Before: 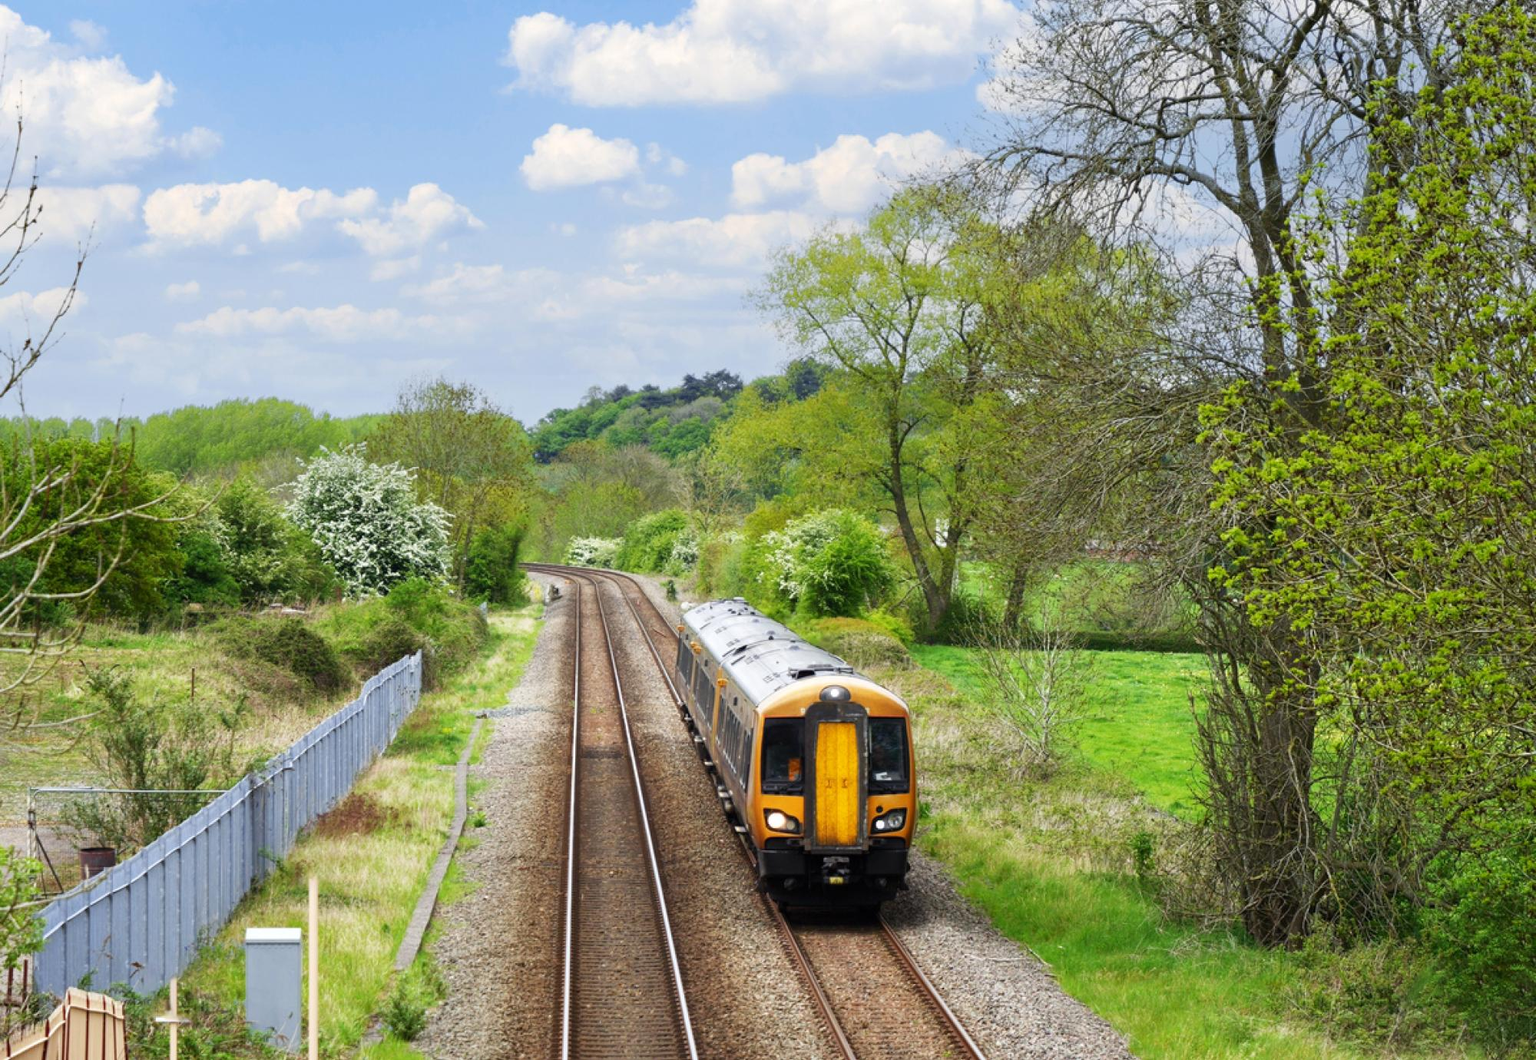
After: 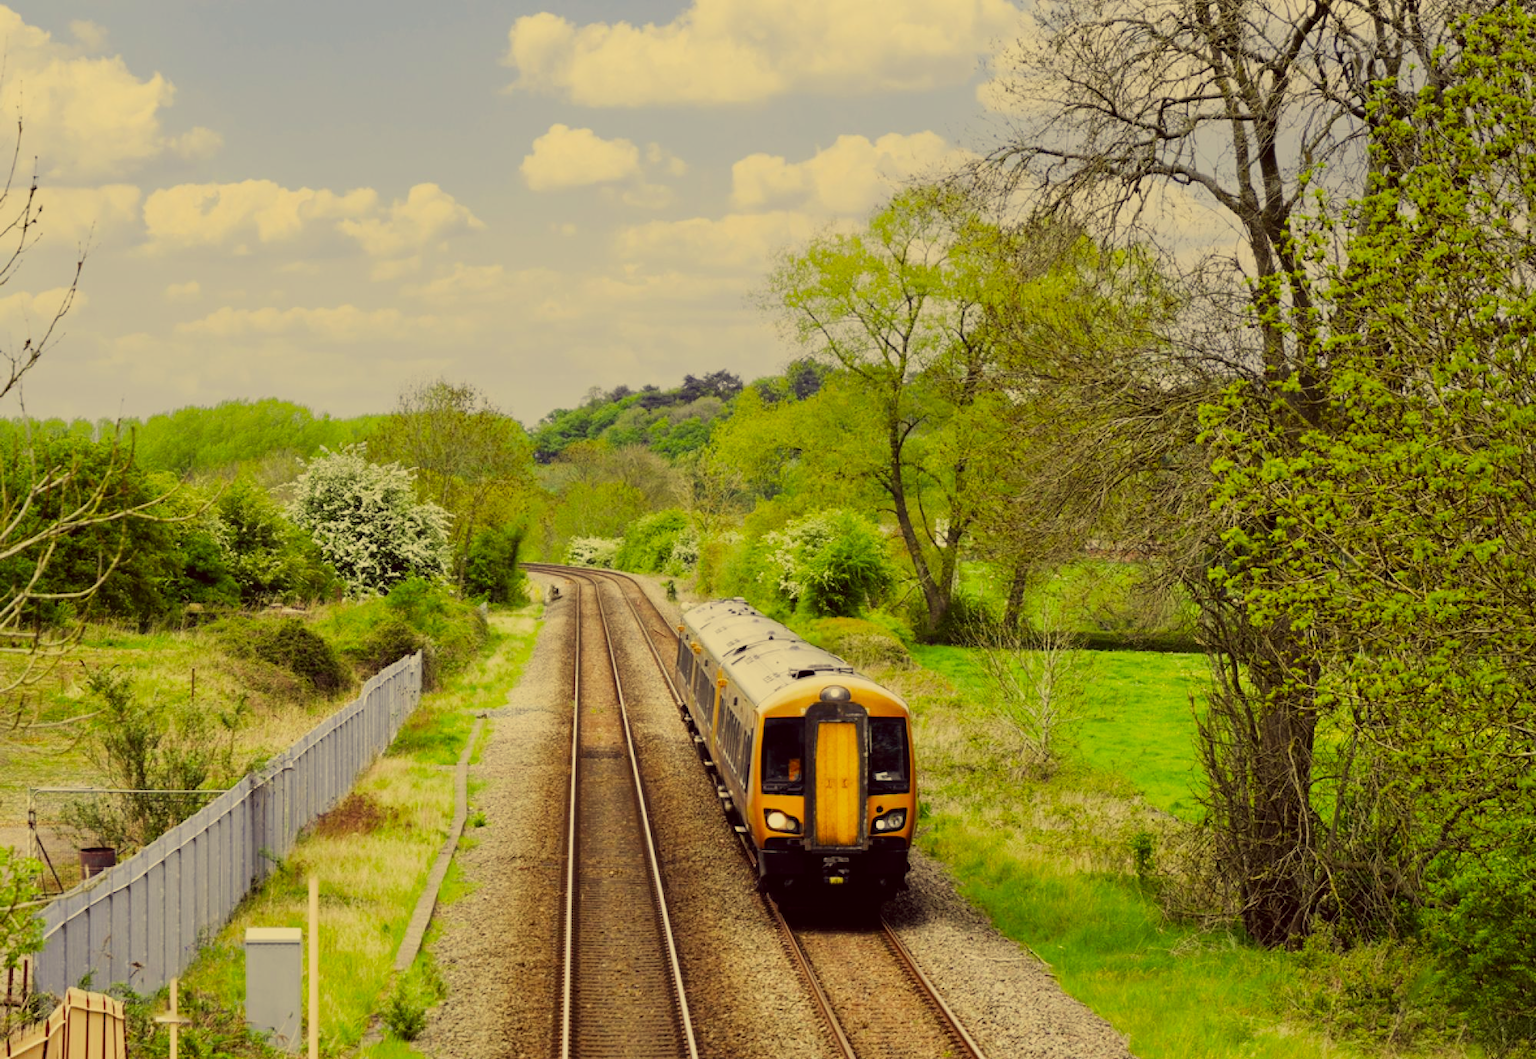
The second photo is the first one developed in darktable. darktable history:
color correction: highlights a* -0.482, highlights b* 40, shadows a* 9.8, shadows b* -0.161
filmic rgb: black relative exposure -7.65 EV, white relative exposure 4.56 EV, hardness 3.61, contrast 1.05
